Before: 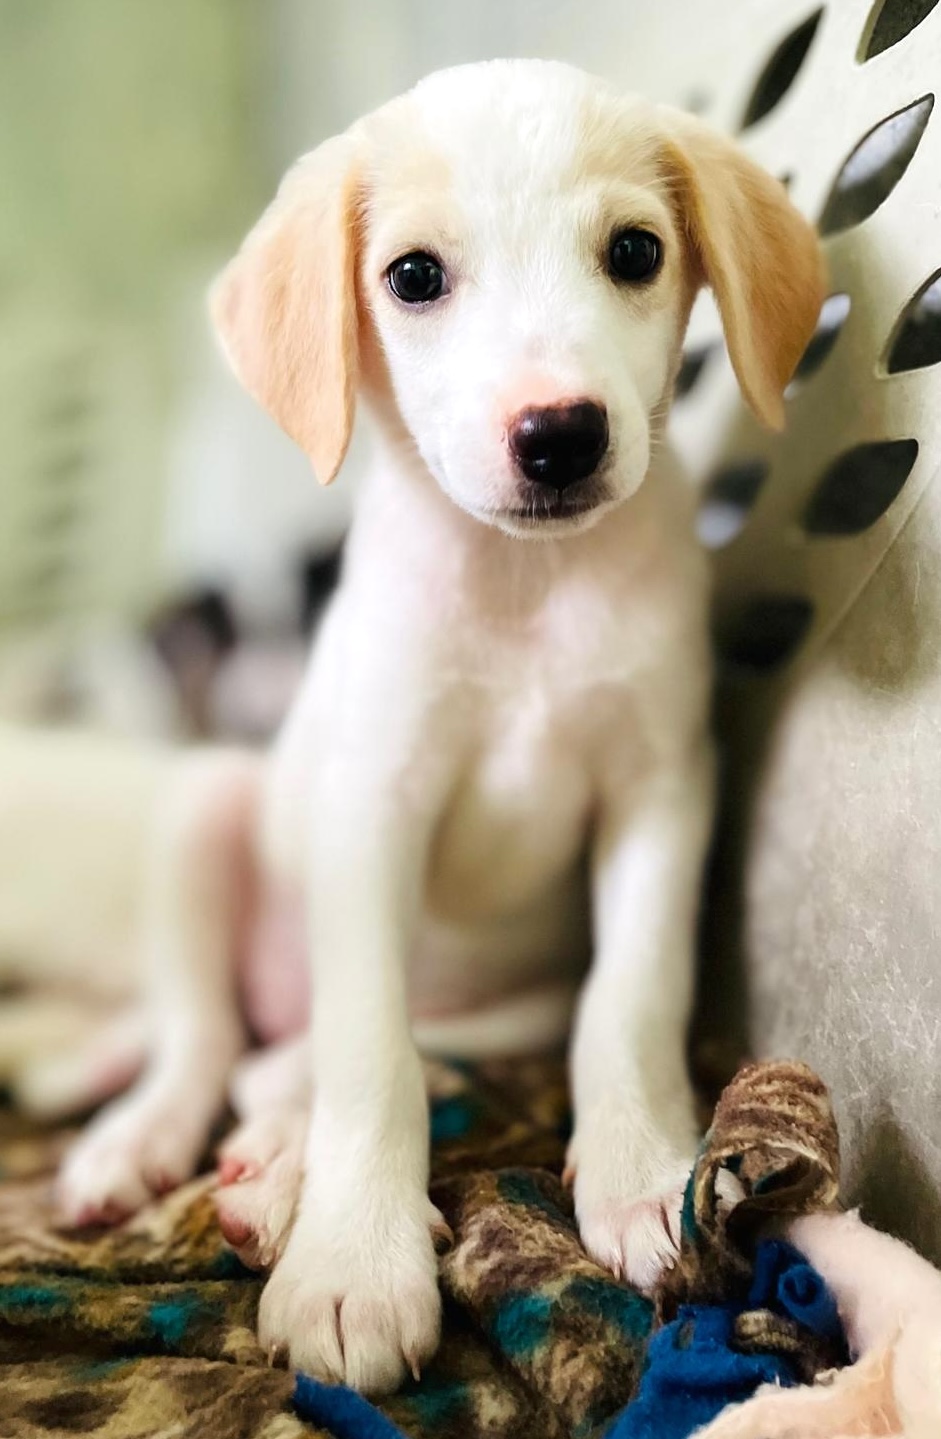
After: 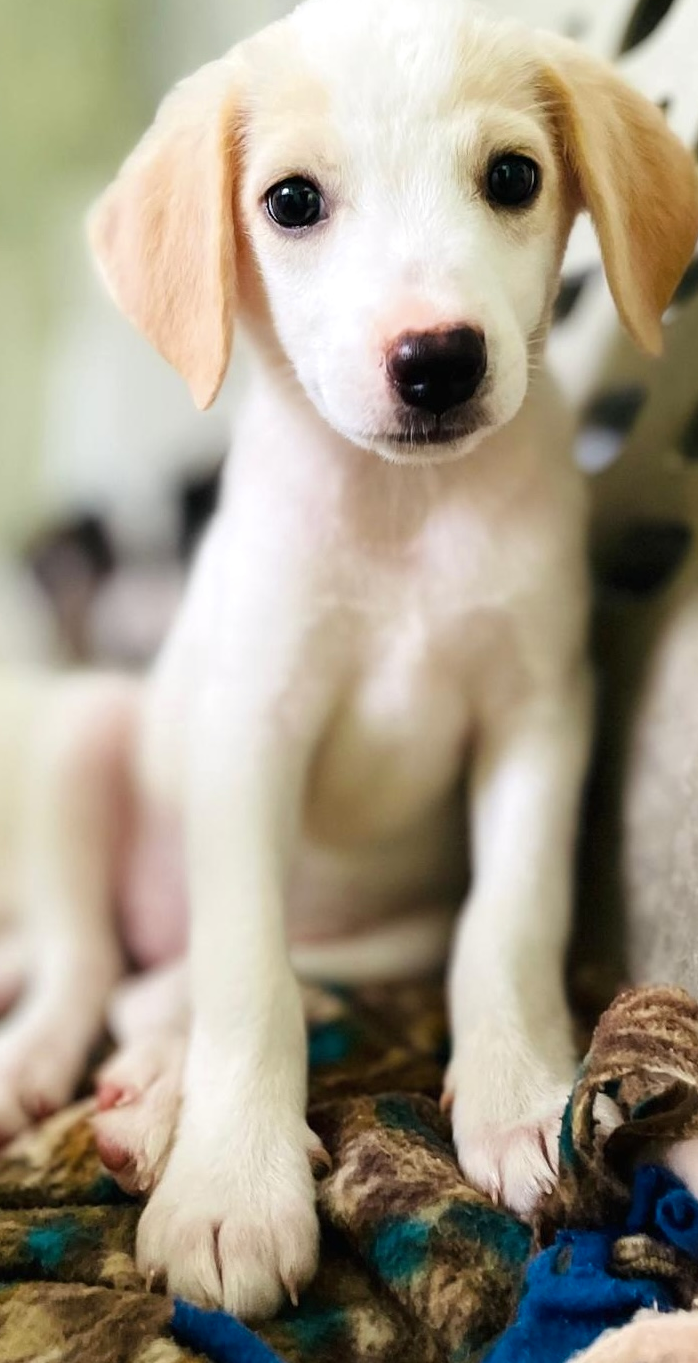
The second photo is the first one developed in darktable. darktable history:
color zones: curves: ch0 [(0.068, 0.464) (0.25, 0.5) (0.48, 0.508) (0.75, 0.536) (0.886, 0.476) (0.967, 0.456)]; ch1 [(0.066, 0.456) (0.25, 0.5) (0.616, 0.508) (0.746, 0.56) (0.934, 0.444)]
crop and rotate: left 13.15%, top 5.251%, right 12.609%
